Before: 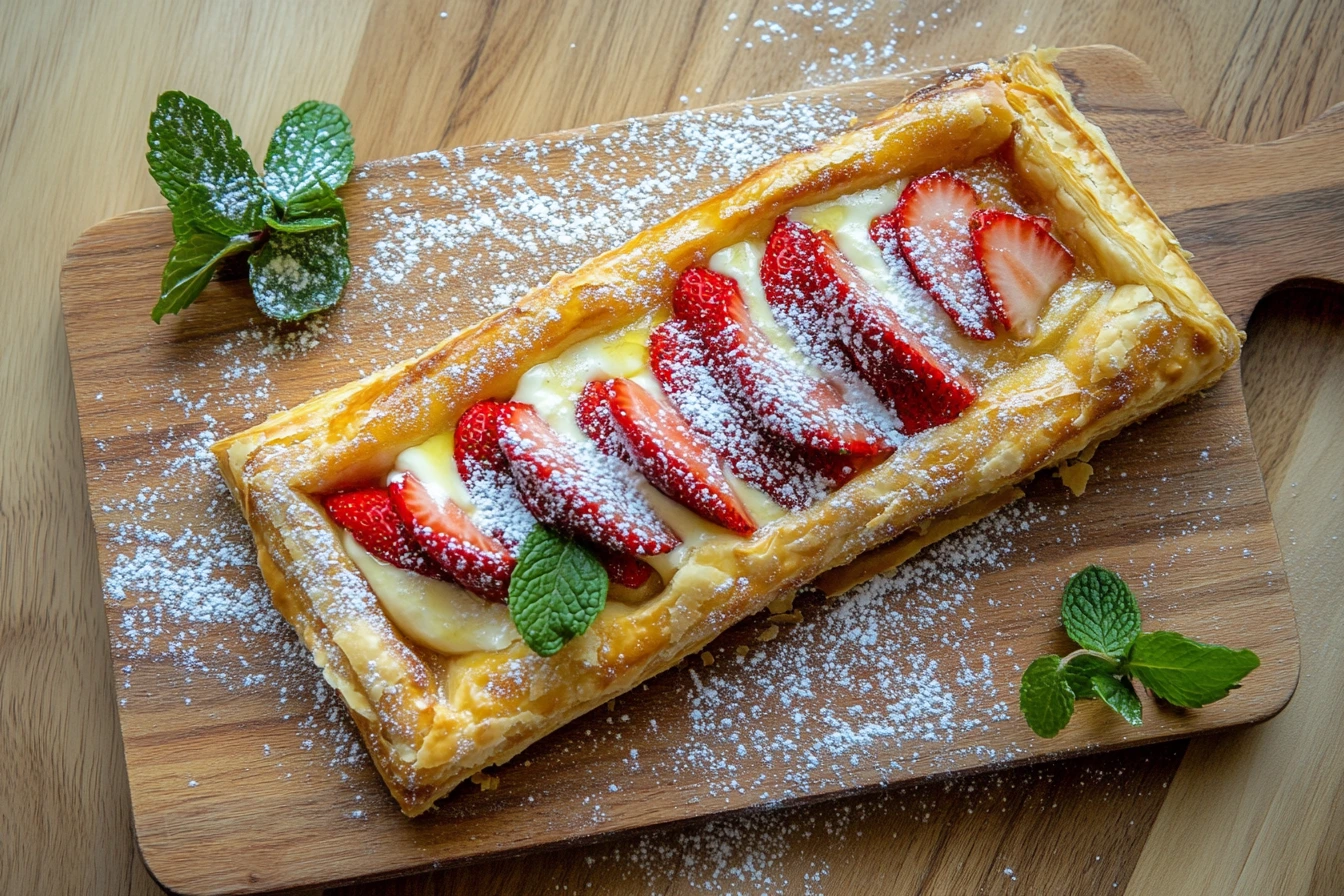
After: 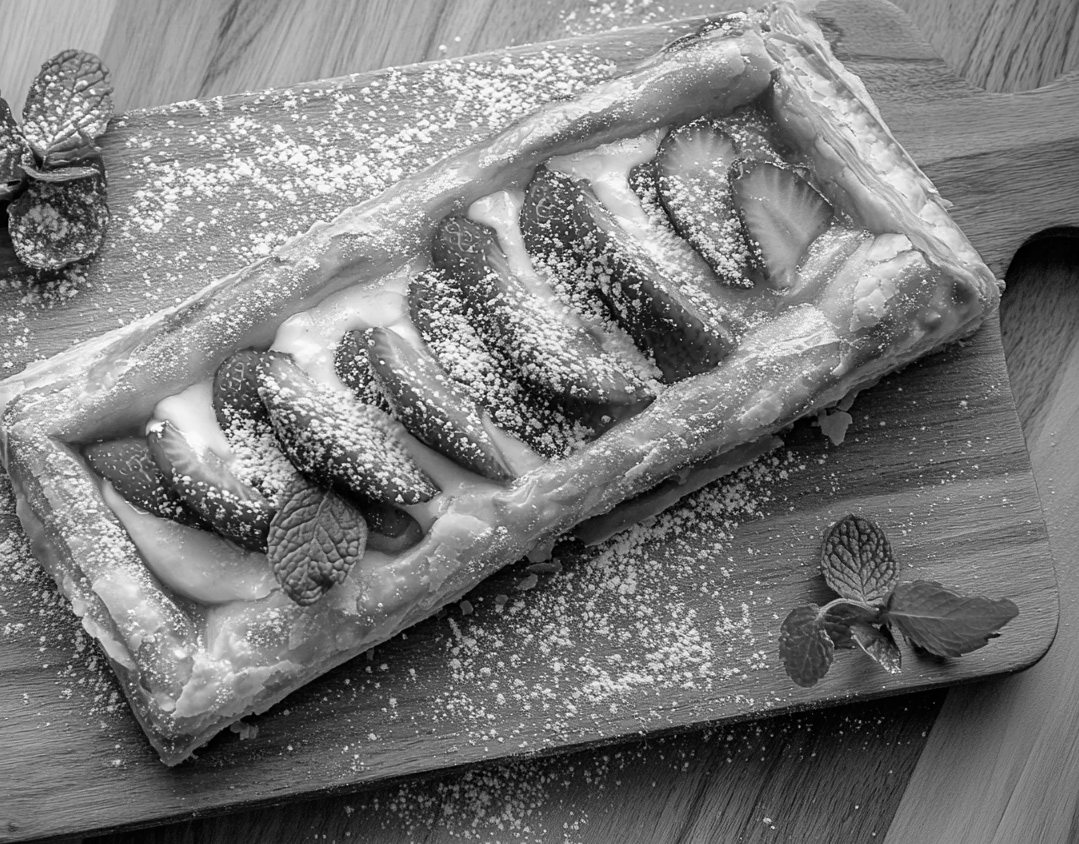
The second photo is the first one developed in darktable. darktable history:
sharpen: amount 0.2
crop and rotate: left 17.959%, top 5.771%, right 1.742%
color balance rgb: global vibrance 1%, saturation formula JzAzBz (2021)
monochrome: a 32, b 64, size 2.3
